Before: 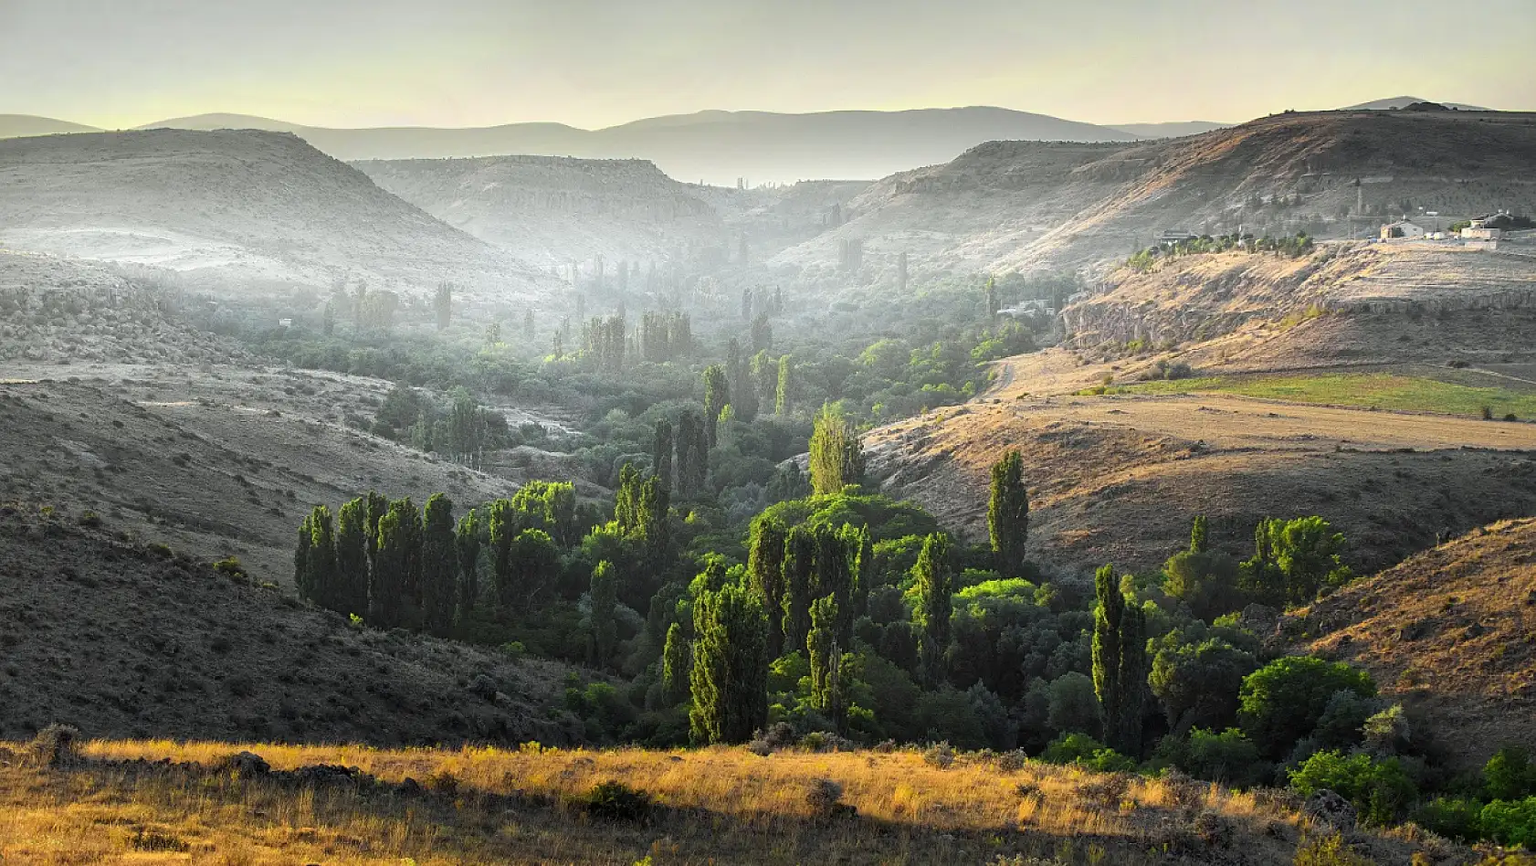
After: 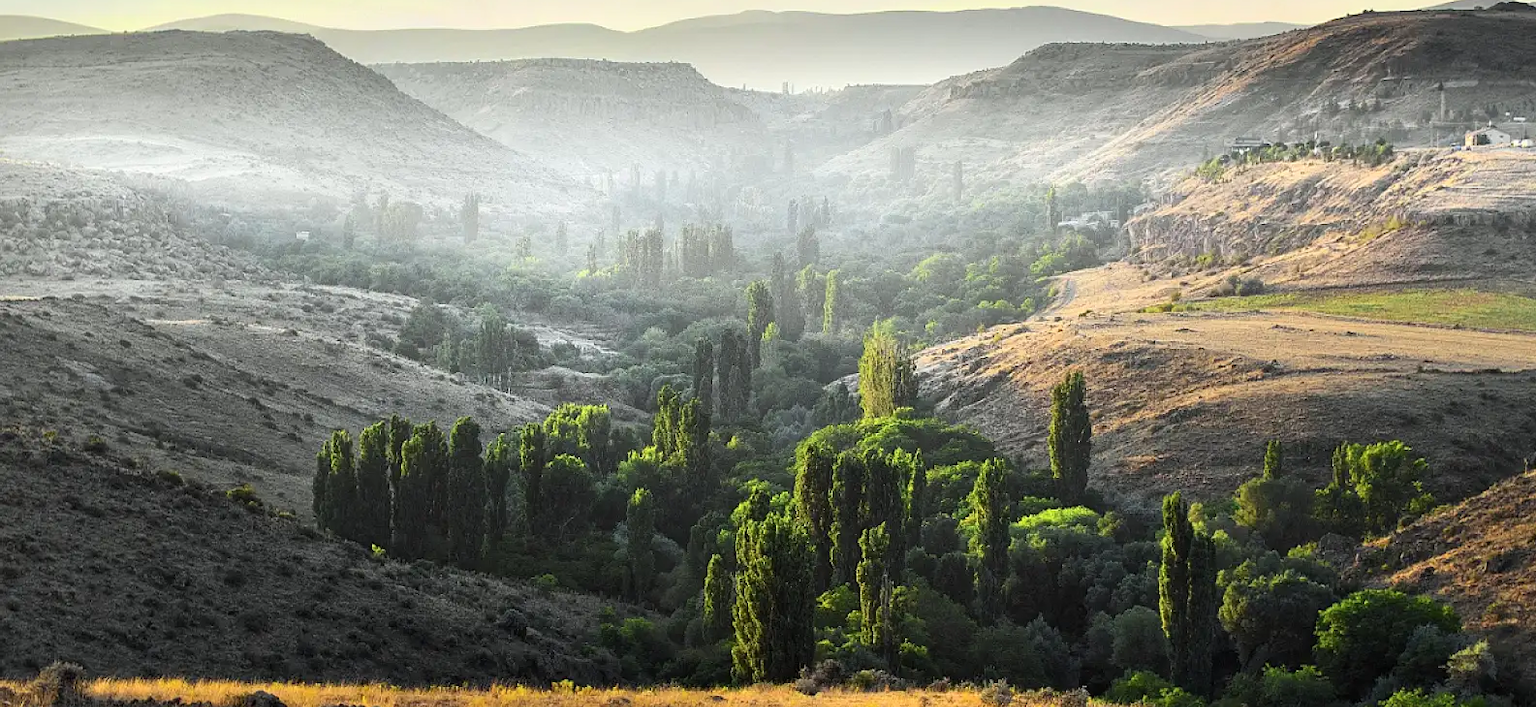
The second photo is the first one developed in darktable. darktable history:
contrast brightness saturation: contrast 0.15, brightness 0.05
crop and rotate: angle 0.03°, top 11.643%, right 5.651%, bottom 11.189%
